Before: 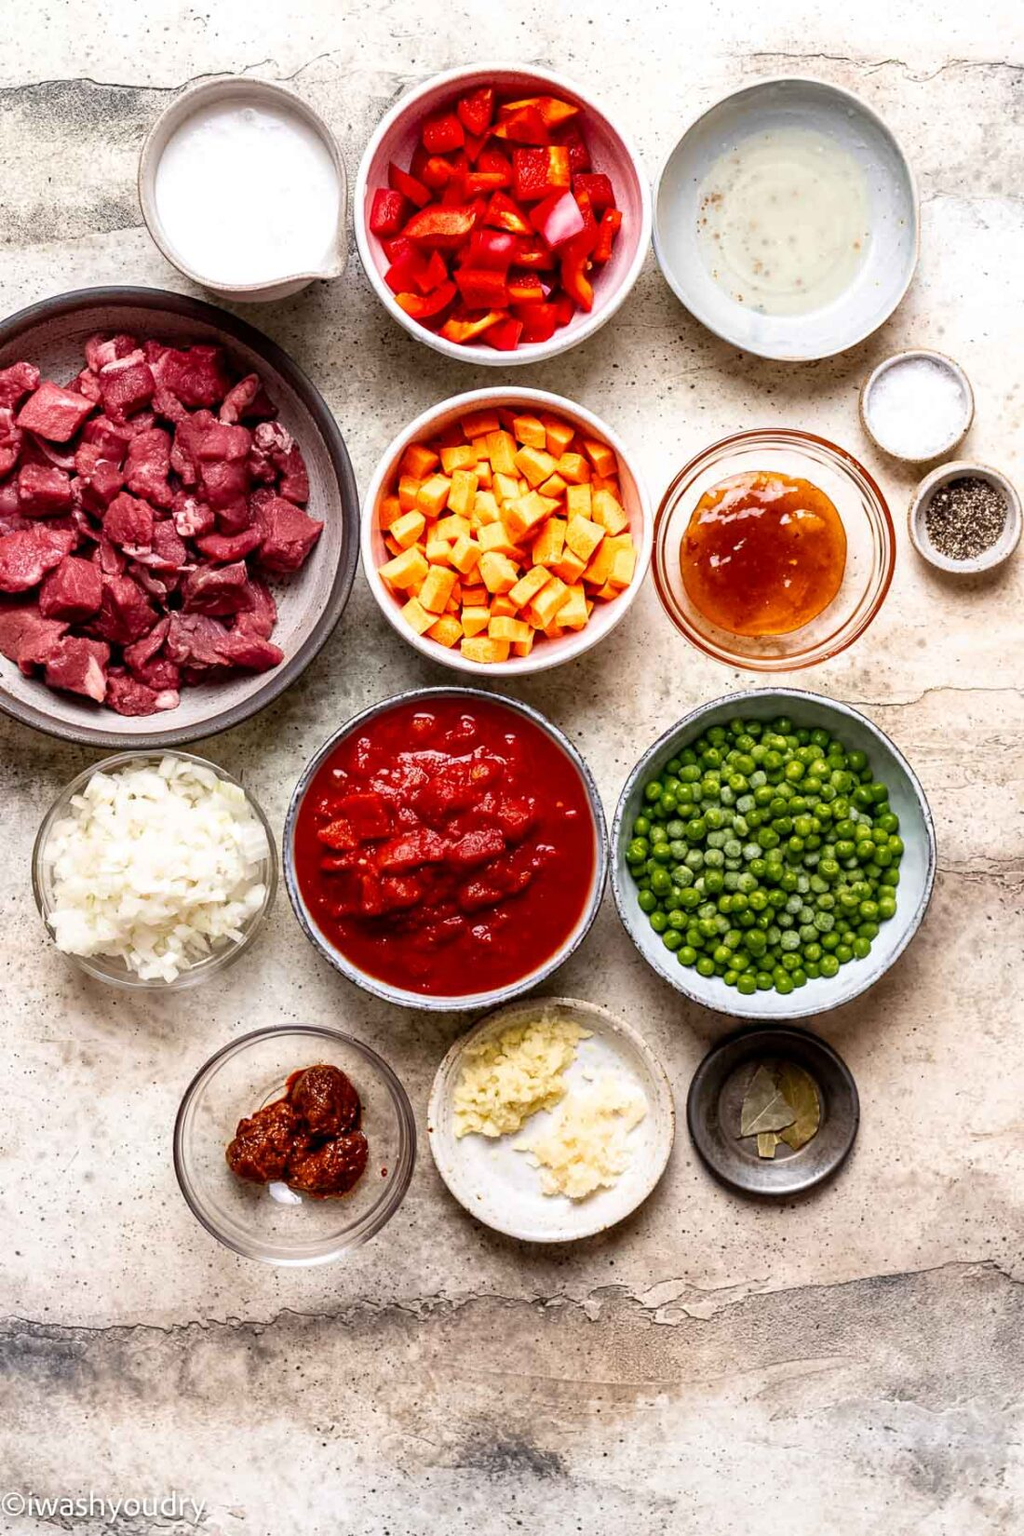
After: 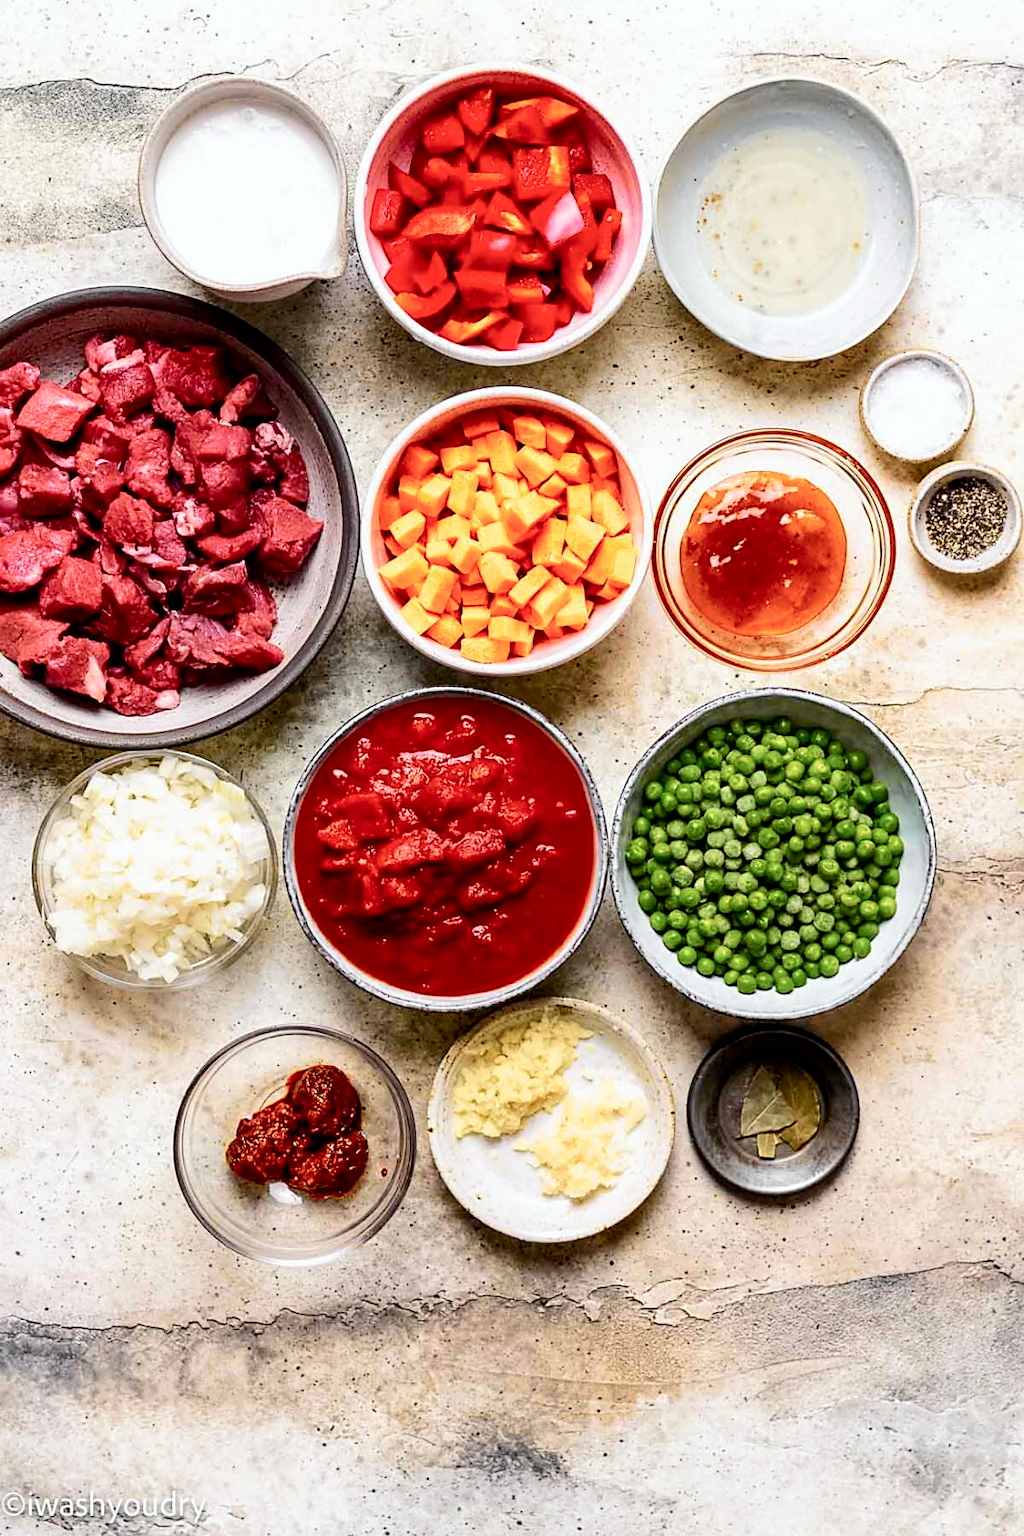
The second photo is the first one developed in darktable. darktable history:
sharpen: radius 1.864, amount 0.398, threshold 1.271
tone curve: curves: ch0 [(0, 0) (0.037, 0.011) (0.131, 0.108) (0.279, 0.279) (0.476, 0.554) (0.617, 0.693) (0.704, 0.77) (0.813, 0.852) (0.916, 0.924) (1, 0.993)]; ch1 [(0, 0) (0.318, 0.278) (0.444, 0.427) (0.493, 0.492) (0.508, 0.502) (0.534, 0.531) (0.562, 0.571) (0.626, 0.667) (0.746, 0.764) (1, 1)]; ch2 [(0, 0) (0.316, 0.292) (0.381, 0.37) (0.423, 0.448) (0.476, 0.492) (0.502, 0.498) (0.522, 0.518) (0.533, 0.532) (0.586, 0.631) (0.634, 0.663) (0.7, 0.7) (0.861, 0.808) (1, 0.951)], color space Lab, independent channels, preserve colors none
